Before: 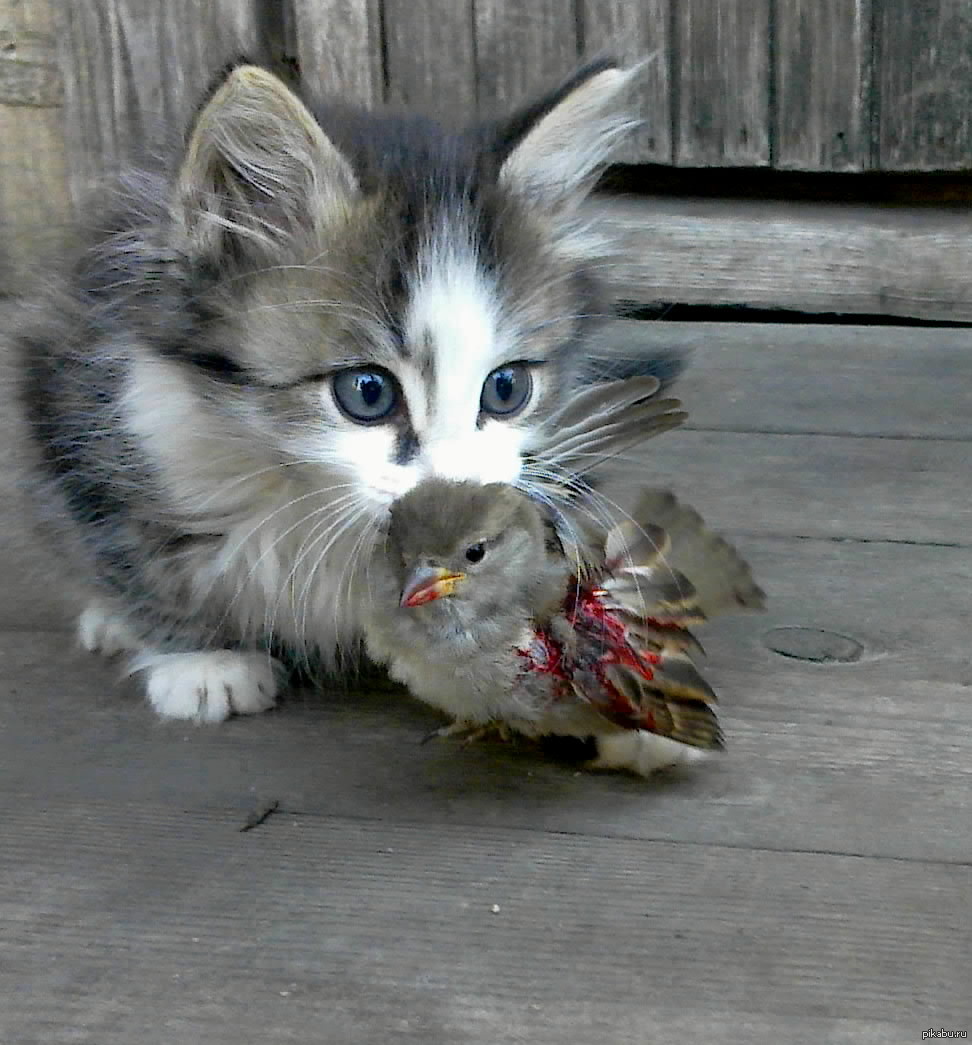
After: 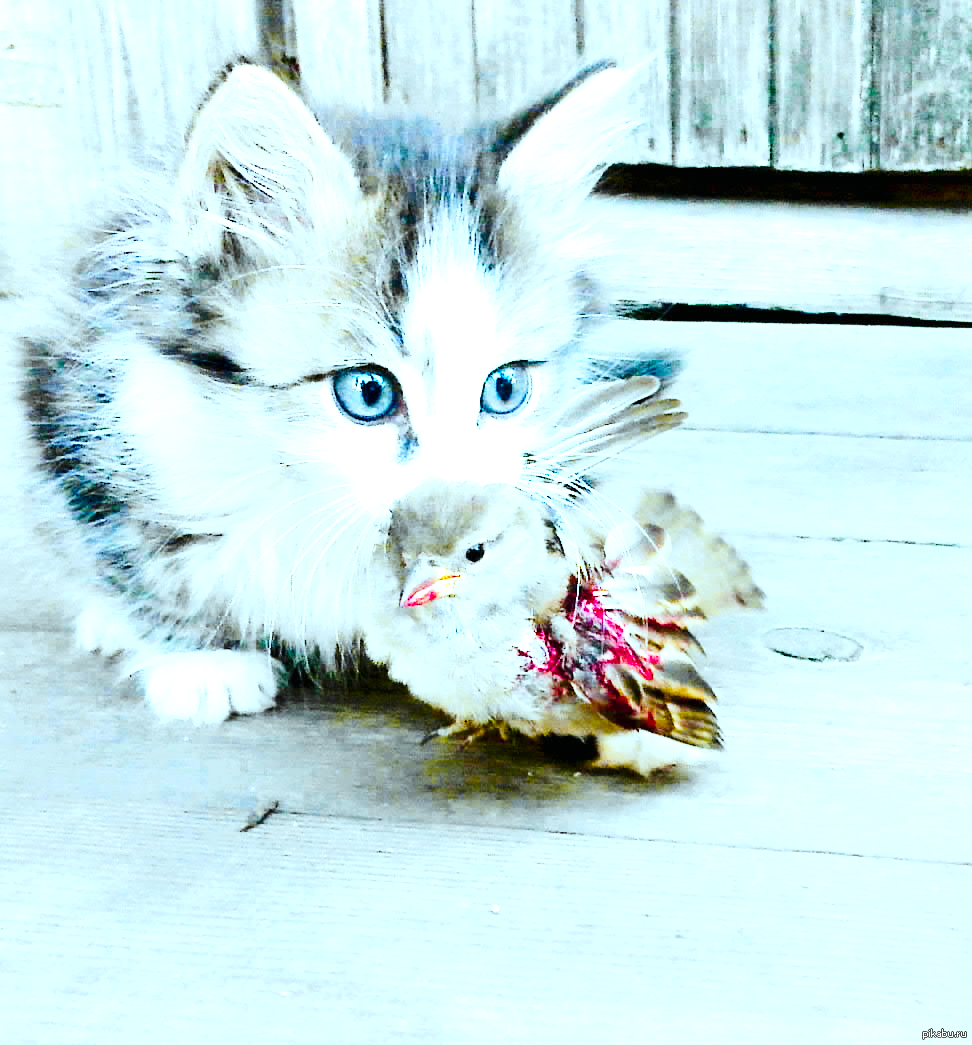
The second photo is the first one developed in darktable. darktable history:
exposure: black level correction 0, exposure 1.682 EV, compensate exposure bias true, compensate highlight preservation false
color correction: highlights a* -10.36, highlights b* -9.83
base curve: curves: ch0 [(0, 0) (0.028, 0.03) (0.121, 0.232) (0.46, 0.748) (0.859, 0.968) (1, 1)], preserve colors none
color balance rgb: linear chroma grading › global chroma -1.035%, perceptual saturation grading › global saturation 0.776%, perceptual saturation grading › mid-tones 6.227%, perceptual saturation grading › shadows 72.115%, hue shift -9.17°, perceptual brilliance grading › highlights 17.962%, perceptual brilliance grading › mid-tones 31.187%, perceptual brilliance grading › shadows -31.171%
